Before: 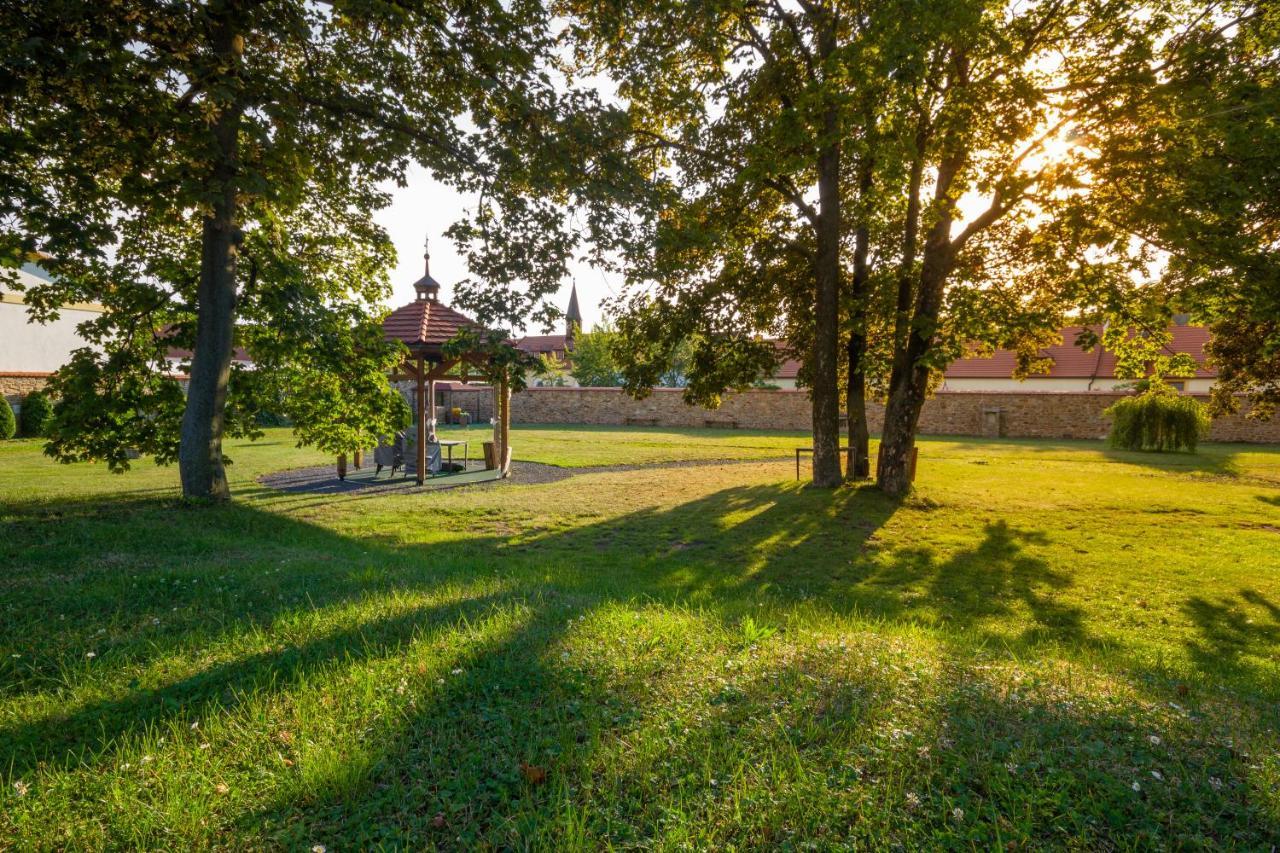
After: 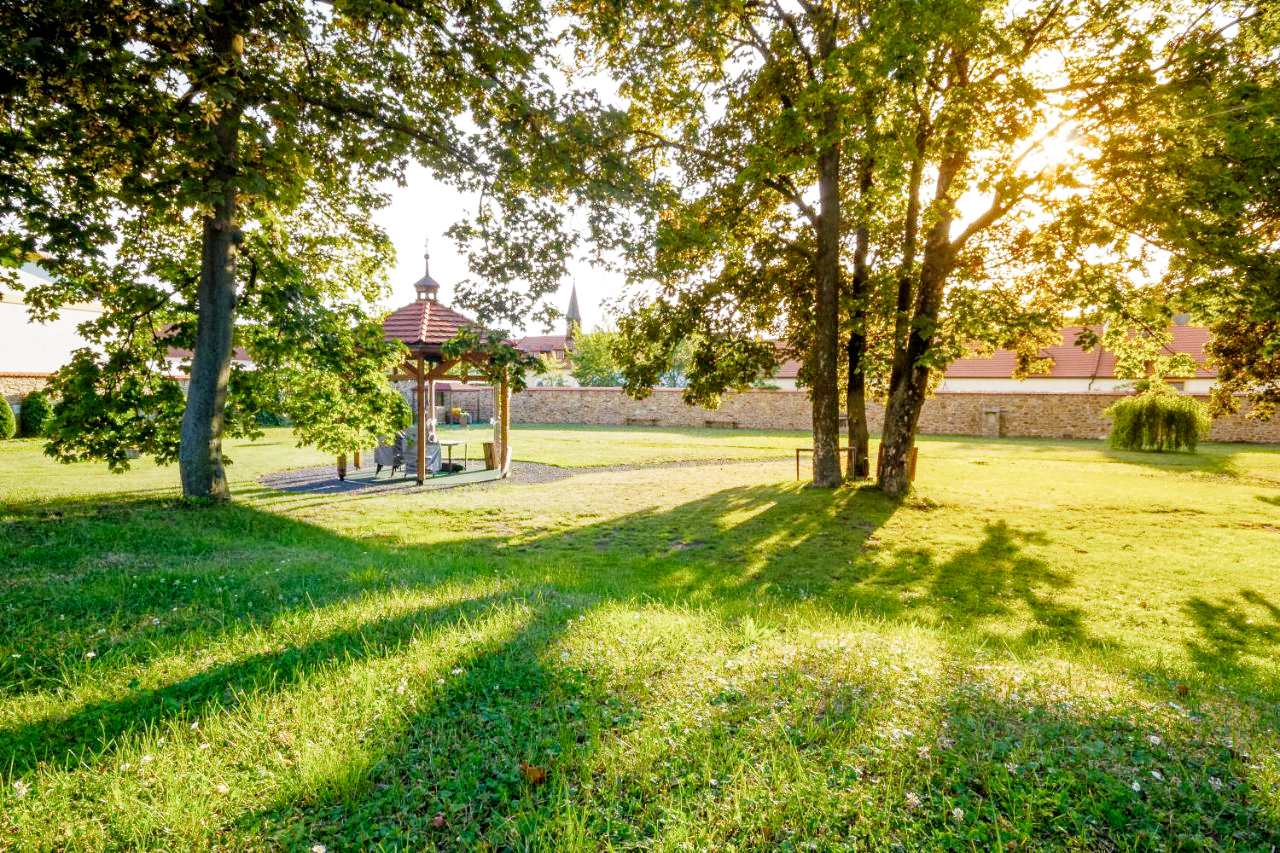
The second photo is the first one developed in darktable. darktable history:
exposure: exposure 2.25 EV, compensate highlight preservation false
filmic rgb: middle gray luminance 30%, black relative exposure -9 EV, white relative exposure 7 EV, threshold 6 EV, target black luminance 0%, hardness 2.94, latitude 2.04%, contrast 0.963, highlights saturation mix 5%, shadows ↔ highlights balance 12.16%, add noise in highlights 0, preserve chrominance no, color science v3 (2019), use custom middle-gray values true, iterations of high-quality reconstruction 0, contrast in highlights soft, enable highlight reconstruction true
color balance: contrast 10%
astrophoto denoise: luma 0%
